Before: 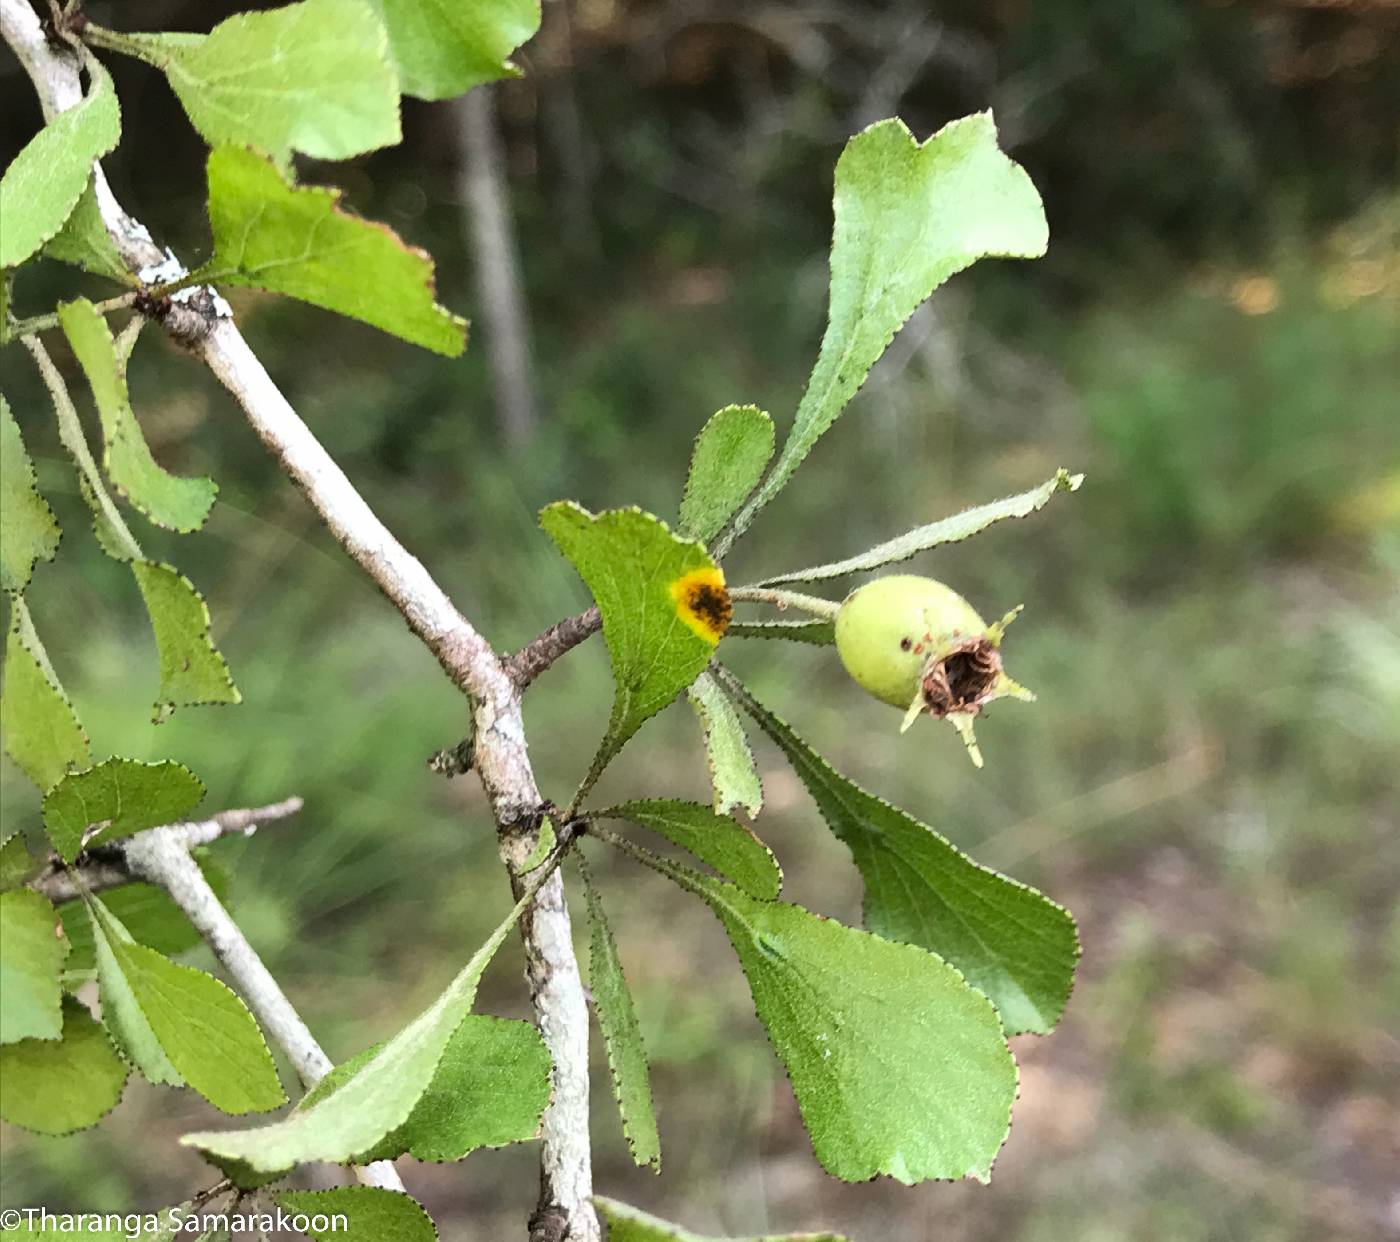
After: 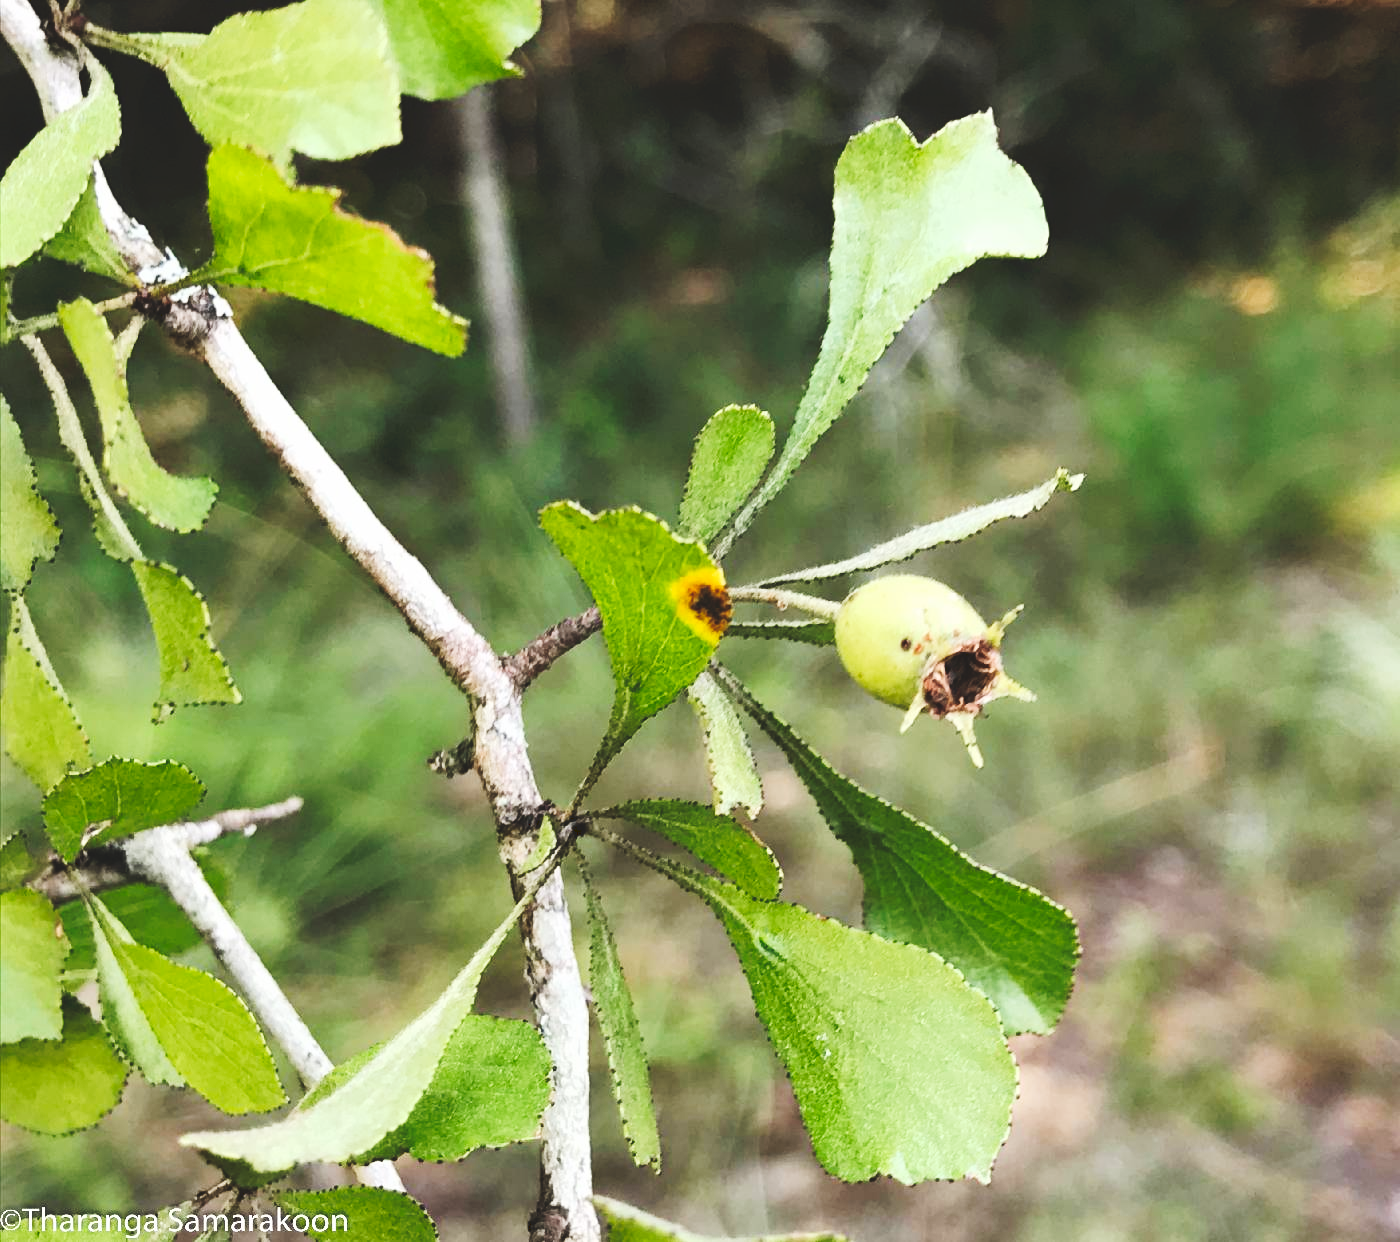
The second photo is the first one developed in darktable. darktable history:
tone curve: curves: ch0 [(0, 0) (0.003, 0.117) (0.011, 0.118) (0.025, 0.123) (0.044, 0.13) (0.069, 0.137) (0.1, 0.149) (0.136, 0.157) (0.177, 0.184) (0.224, 0.217) (0.277, 0.257) (0.335, 0.324) (0.399, 0.406) (0.468, 0.511) (0.543, 0.609) (0.623, 0.712) (0.709, 0.8) (0.801, 0.877) (0.898, 0.938) (1, 1)], preserve colors none
white balance: emerald 1
